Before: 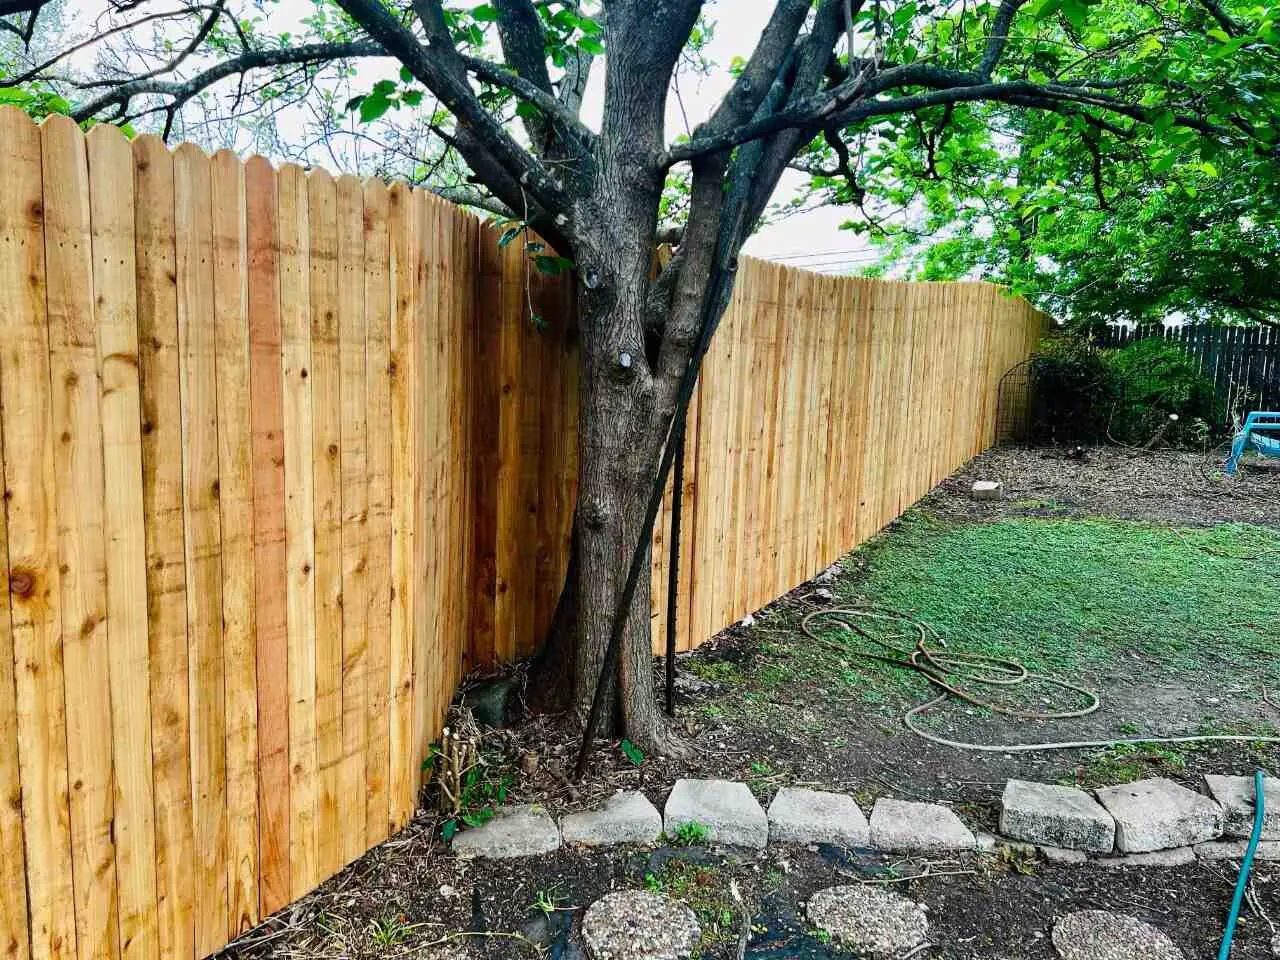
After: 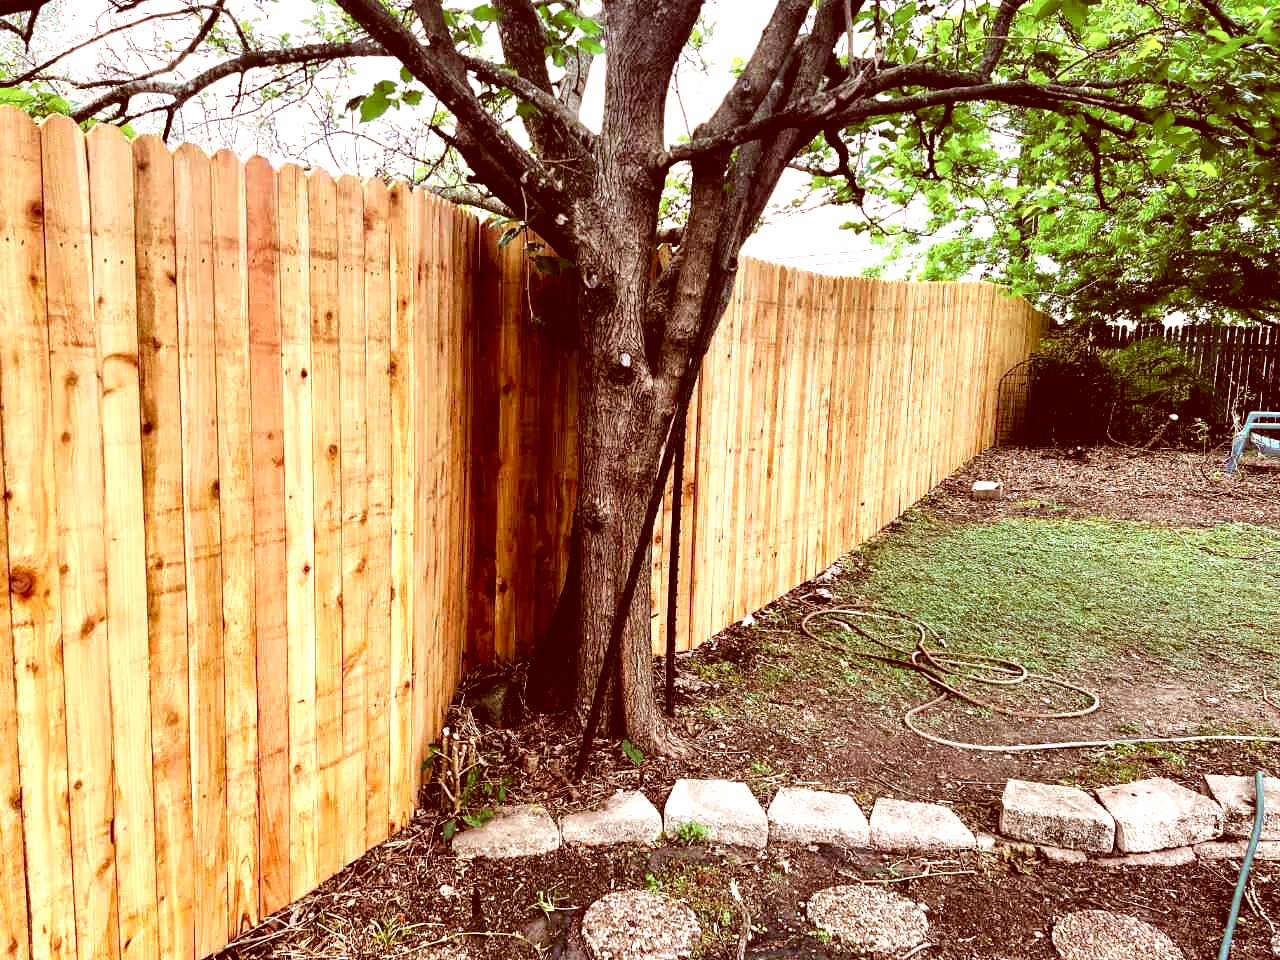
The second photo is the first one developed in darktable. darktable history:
color correction: highlights a* 9.26, highlights b* 8.58, shadows a* 39.28, shadows b* 39.37, saturation 0.768
tone equalizer: -8 EV -0.785 EV, -7 EV -0.678 EV, -6 EV -0.619 EV, -5 EV -0.363 EV, -3 EV 0.387 EV, -2 EV 0.6 EV, -1 EV 0.681 EV, +0 EV 0.772 EV
